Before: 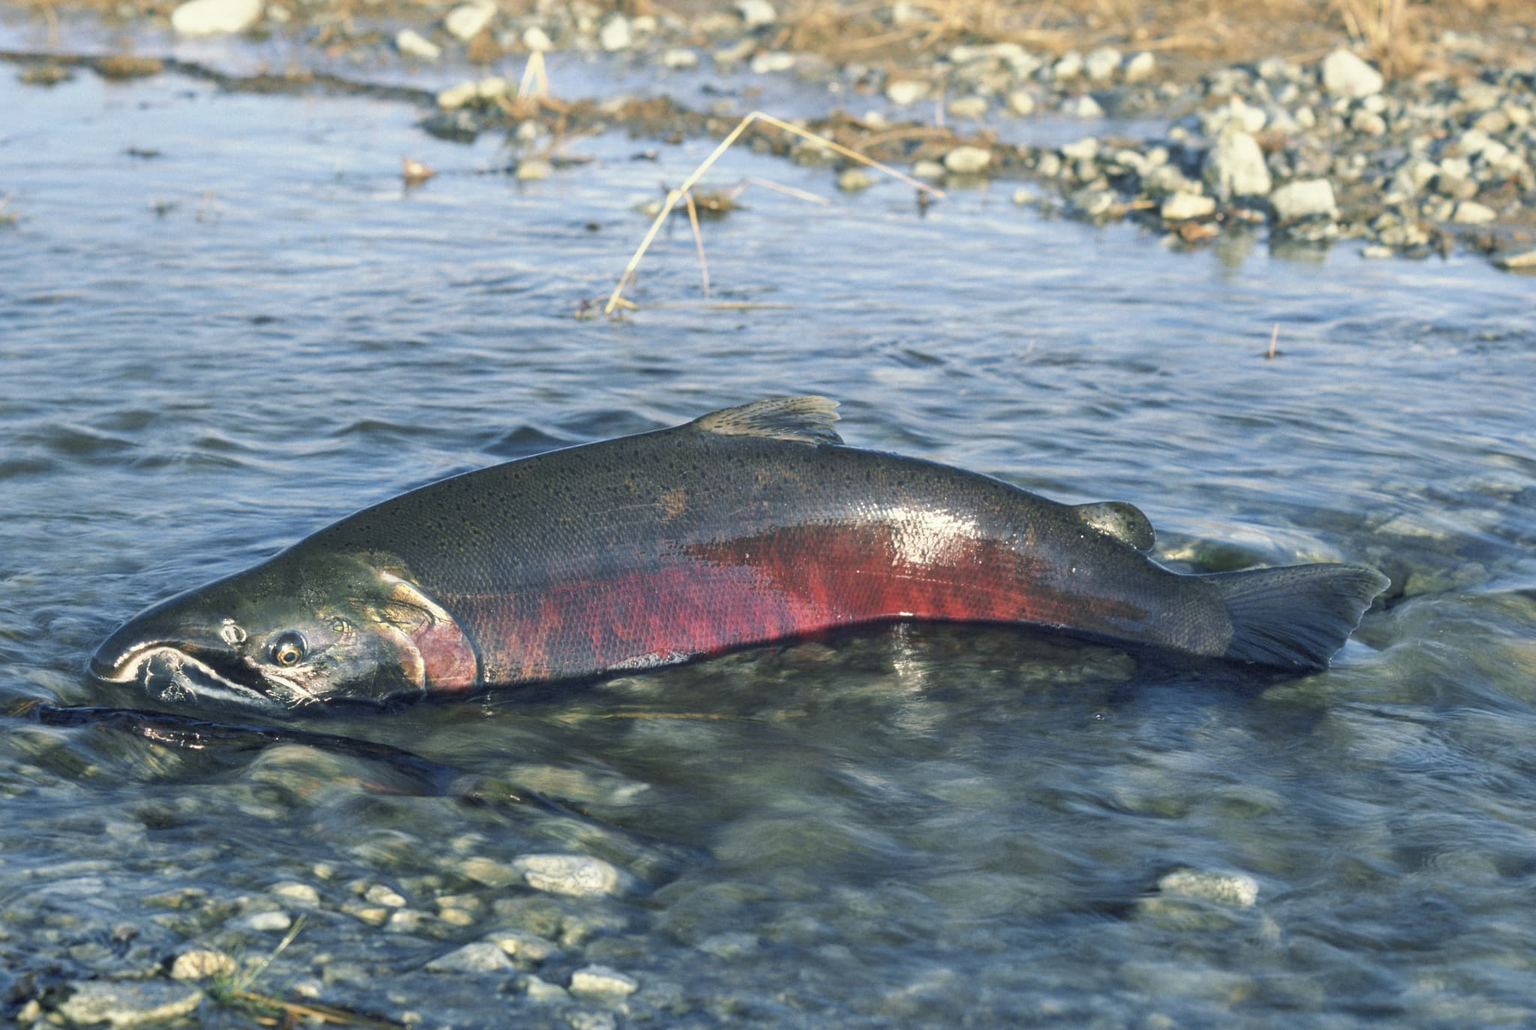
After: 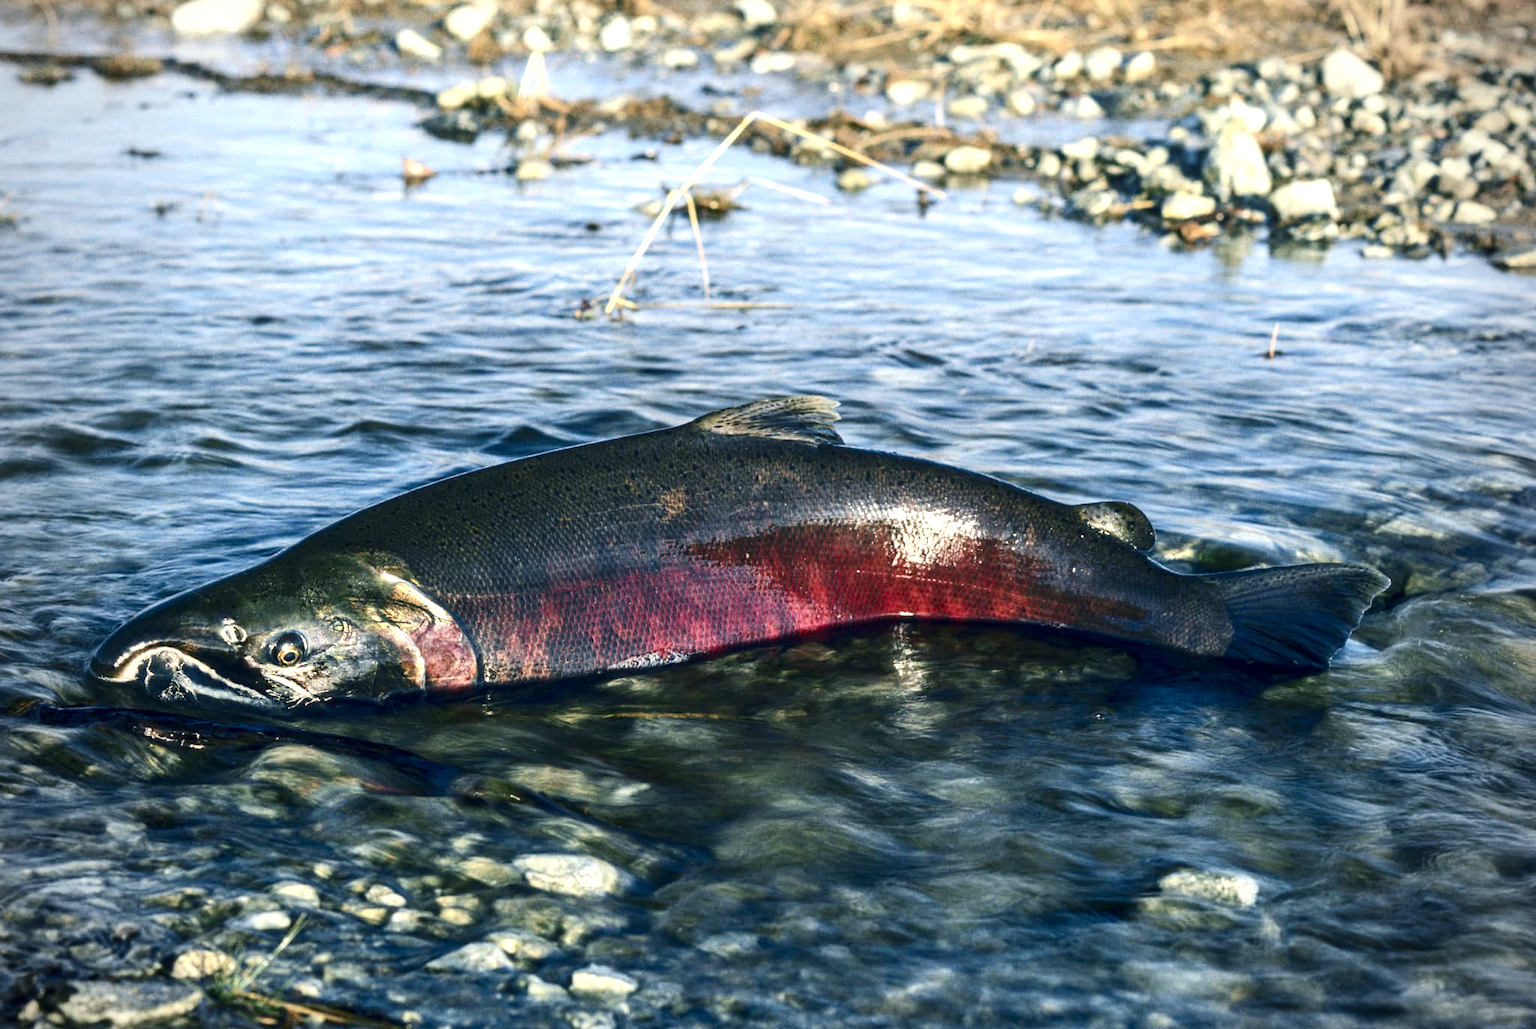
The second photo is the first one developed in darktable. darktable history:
vignetting: unbound false
contrast brightness saturation: contrast 0.21, brightness -0.111, saturation 0.207
exposure: exposure 0.124 EV, compensate exposure bias true, compensate highlight preservation false
color balance rgb: perceptual saturation grading › global saturation 0.091%, perceptual saturation grading › highlights -24.814%, perceptual saturation grading › shadows 29.882%, perceptual brilliance grading › global brilliance -17.846%, perceptual brilliance grading › highlights 28.108%, global vibrance 20%
local contrast: on, module defaults
